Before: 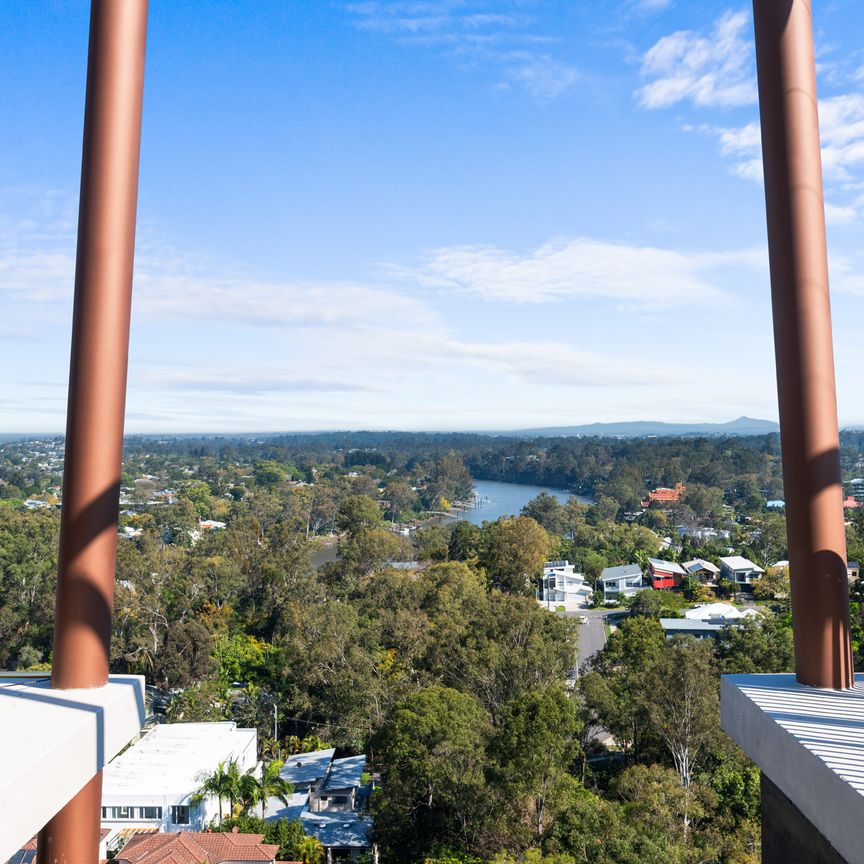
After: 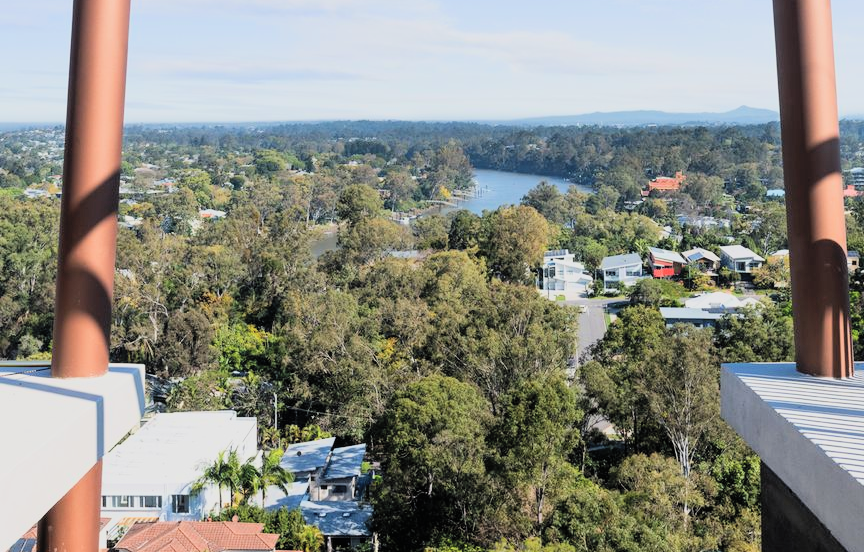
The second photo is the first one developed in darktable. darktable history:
exposure: compensate highlight preservation false
filmic rgb: black relative exposure -7.65 EV, white relative exposure 4.56 EV, hardness 3.61, color science v6 (2022), iterations of high-quality reconstruction 0
crop and rotate: top 36.023%
contrast brightness saturation: contrast 0.141, brightness 0.213
